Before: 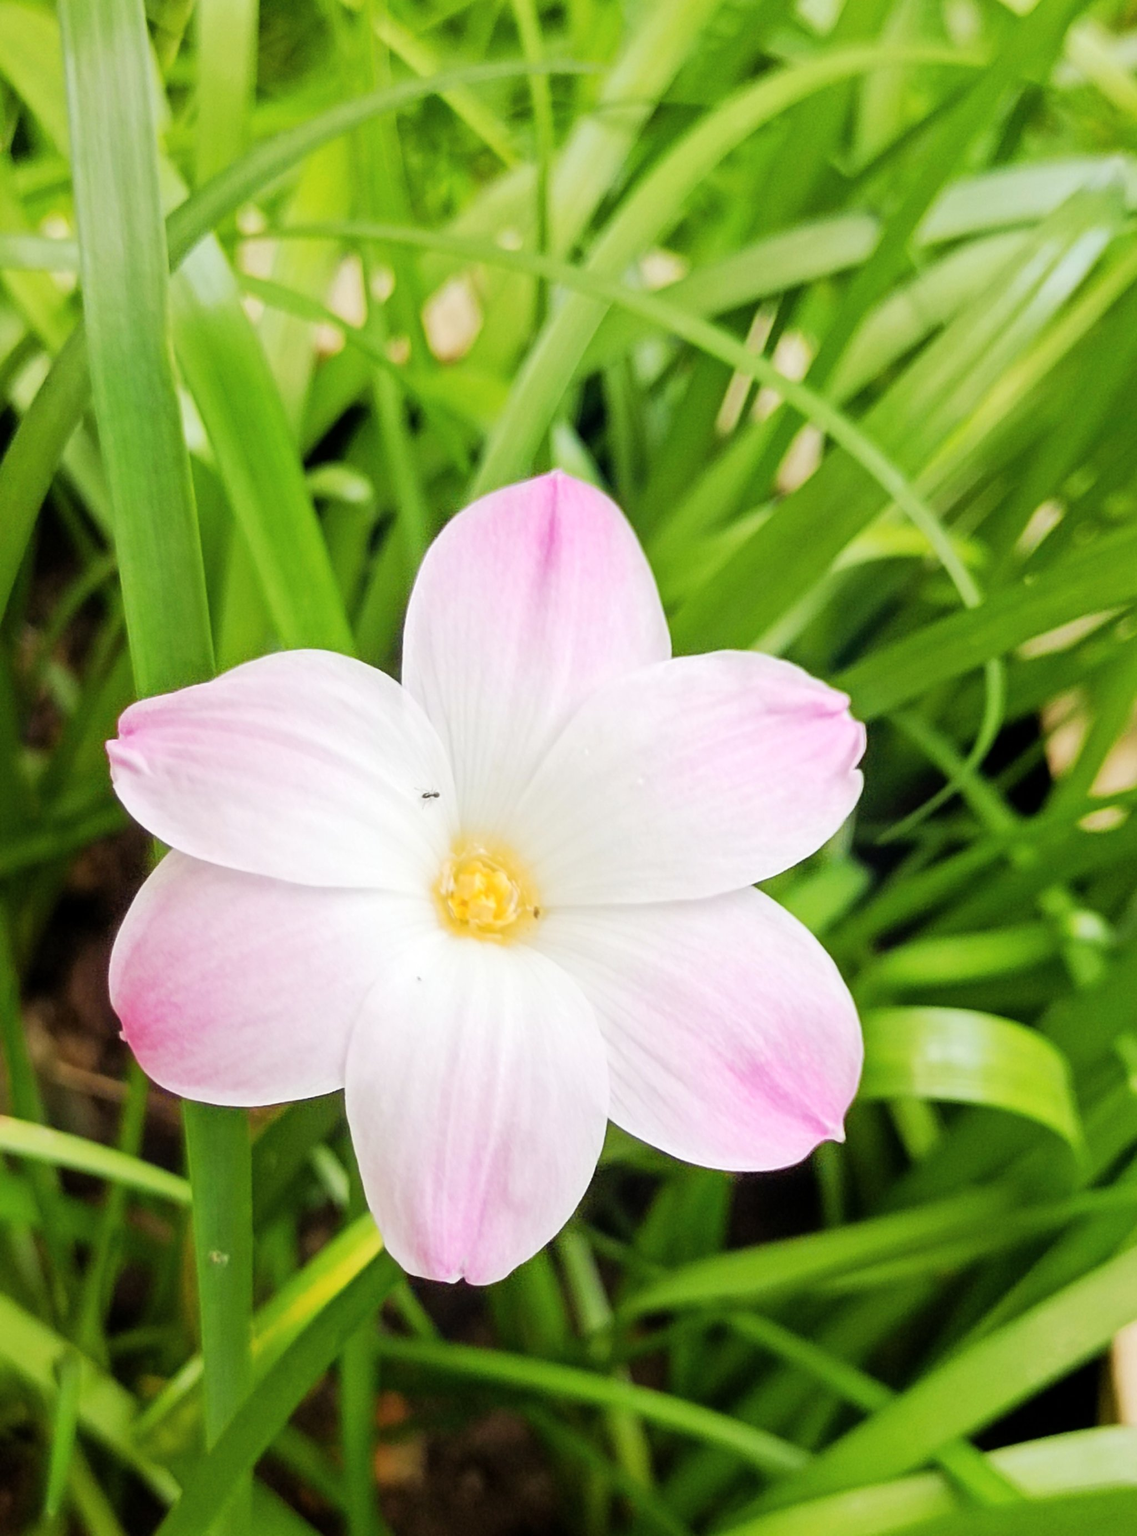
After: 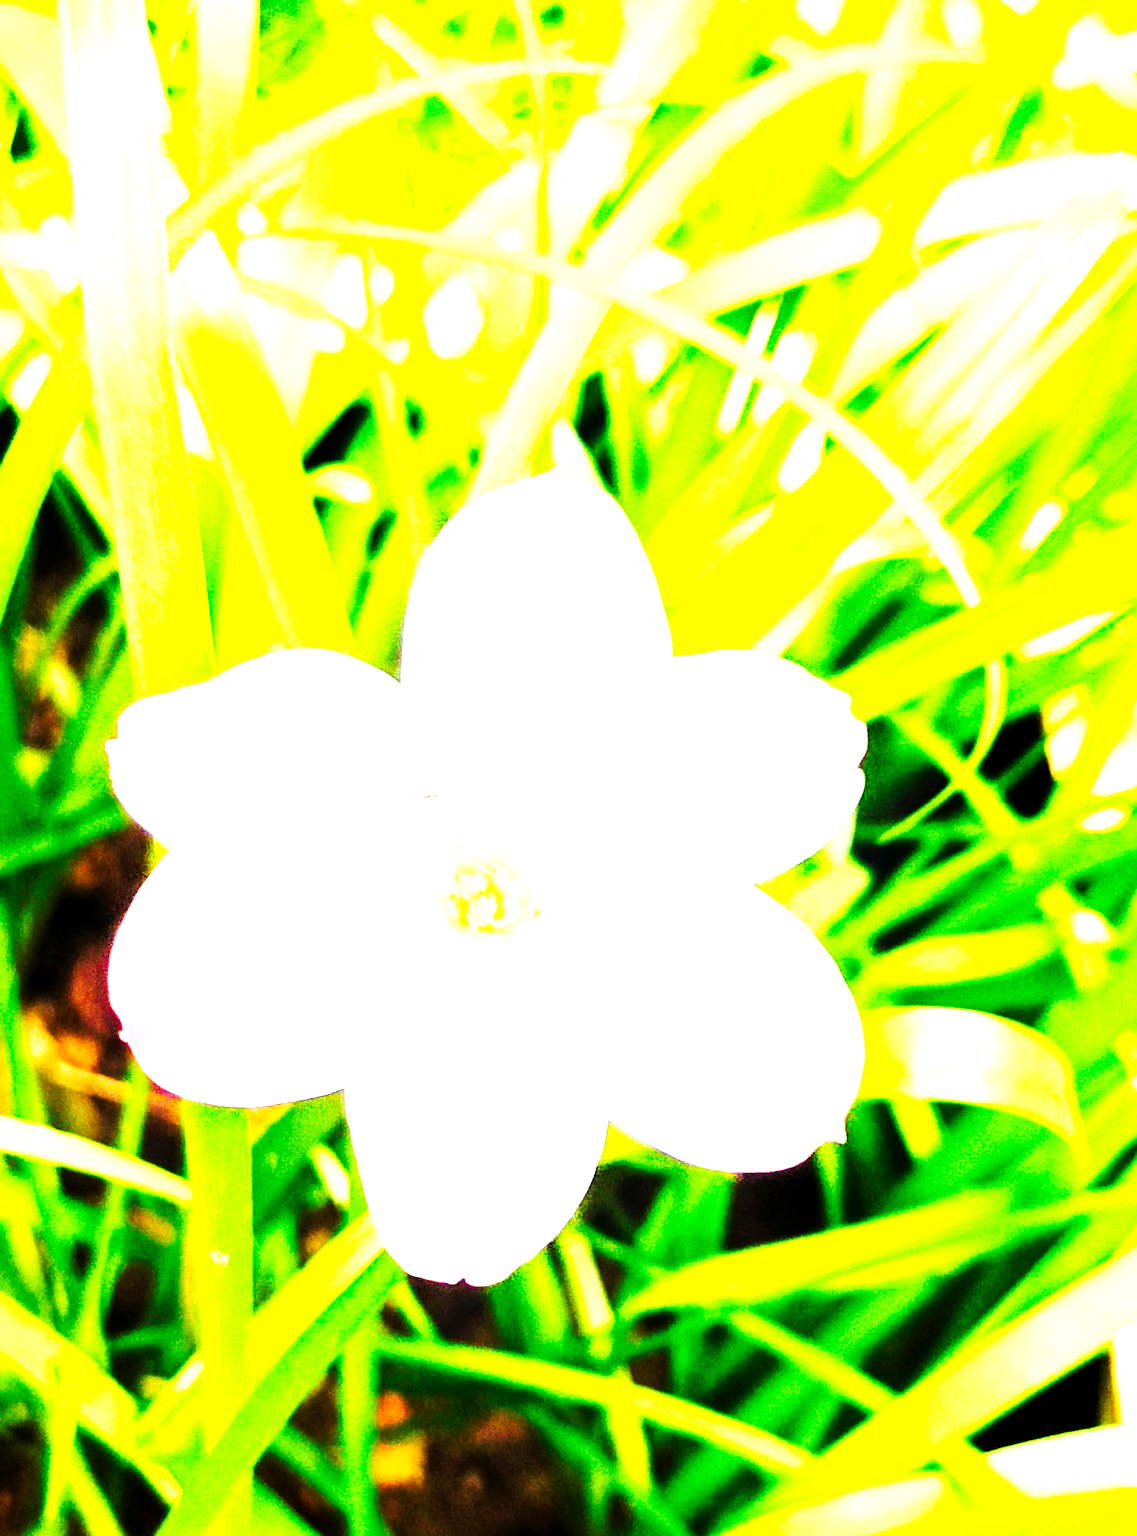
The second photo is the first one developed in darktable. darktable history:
exposure: black level correction 0.001, exposure 2.536 EV, compensate highlight preservation false
tone curve: curves: ch0 [(0, 0) (0.003, 0.003) (0.011, 0.005) (0.025, 0.005) (0.044, 0.008) (0.069, 0.015) (0.1, 0.023) (0.136, 0.032) (0.177, 0.046) (0.224, 0.072) (0.277, 0.124) (0.335, 0.174) (0.399, 0.253) (0.468, 0.365) (0.543, 0.519) (0.623, 0.675) (0.709, 0.805) (0.801, 0.908) (0.898, 0.97) (1, 1)], preserve colors none
